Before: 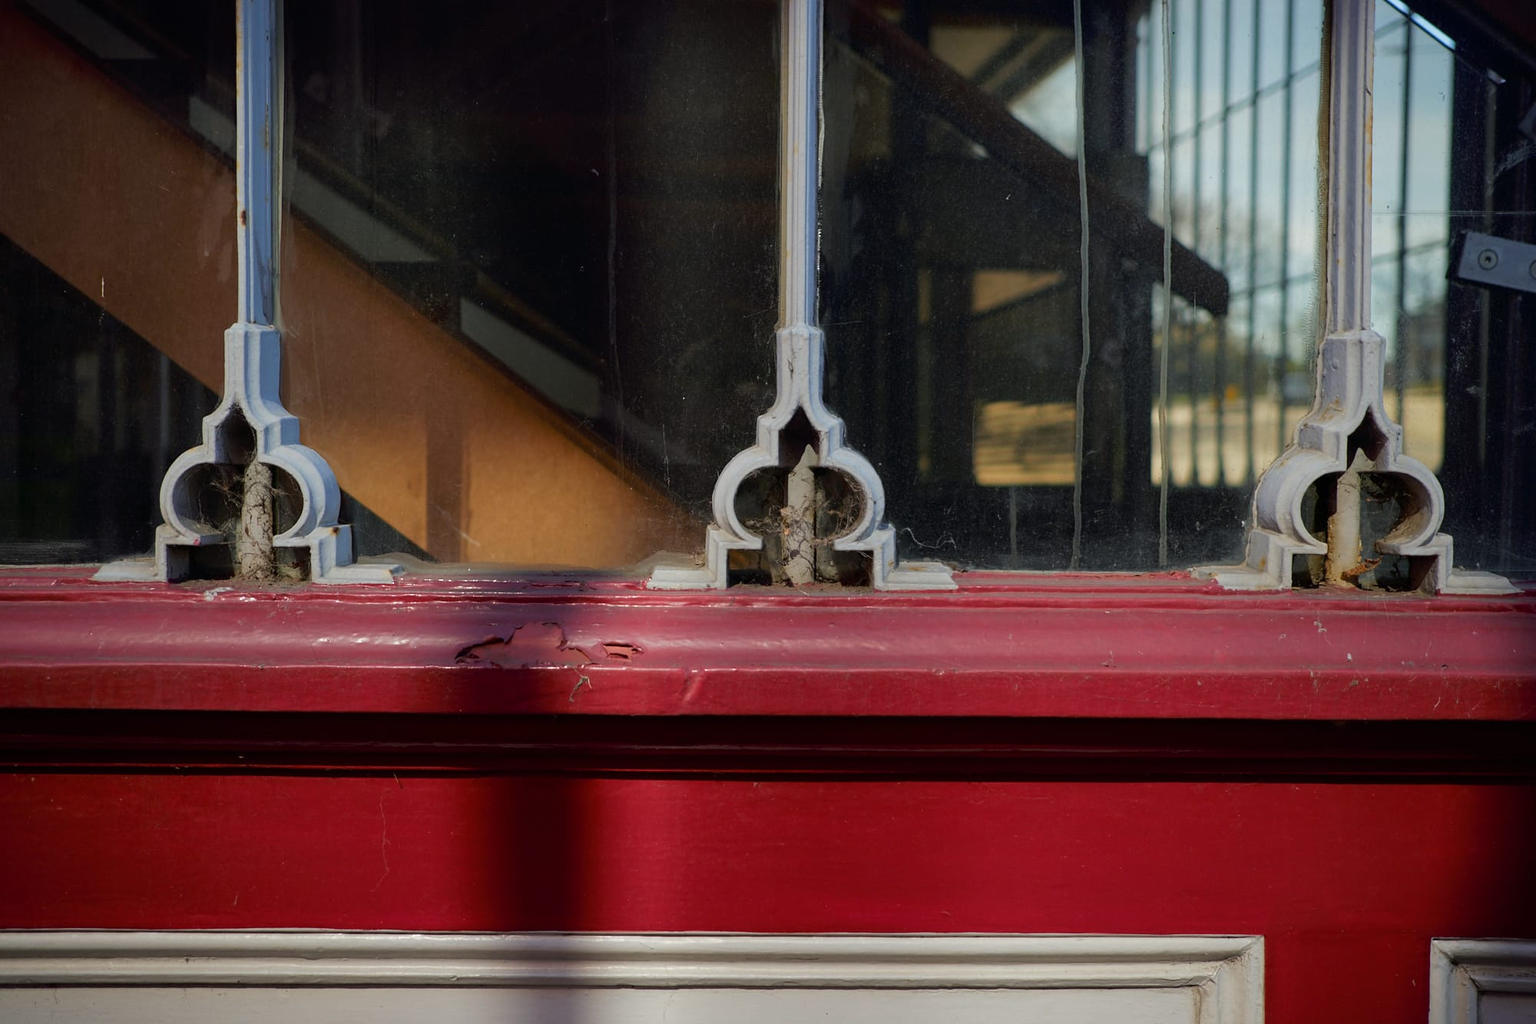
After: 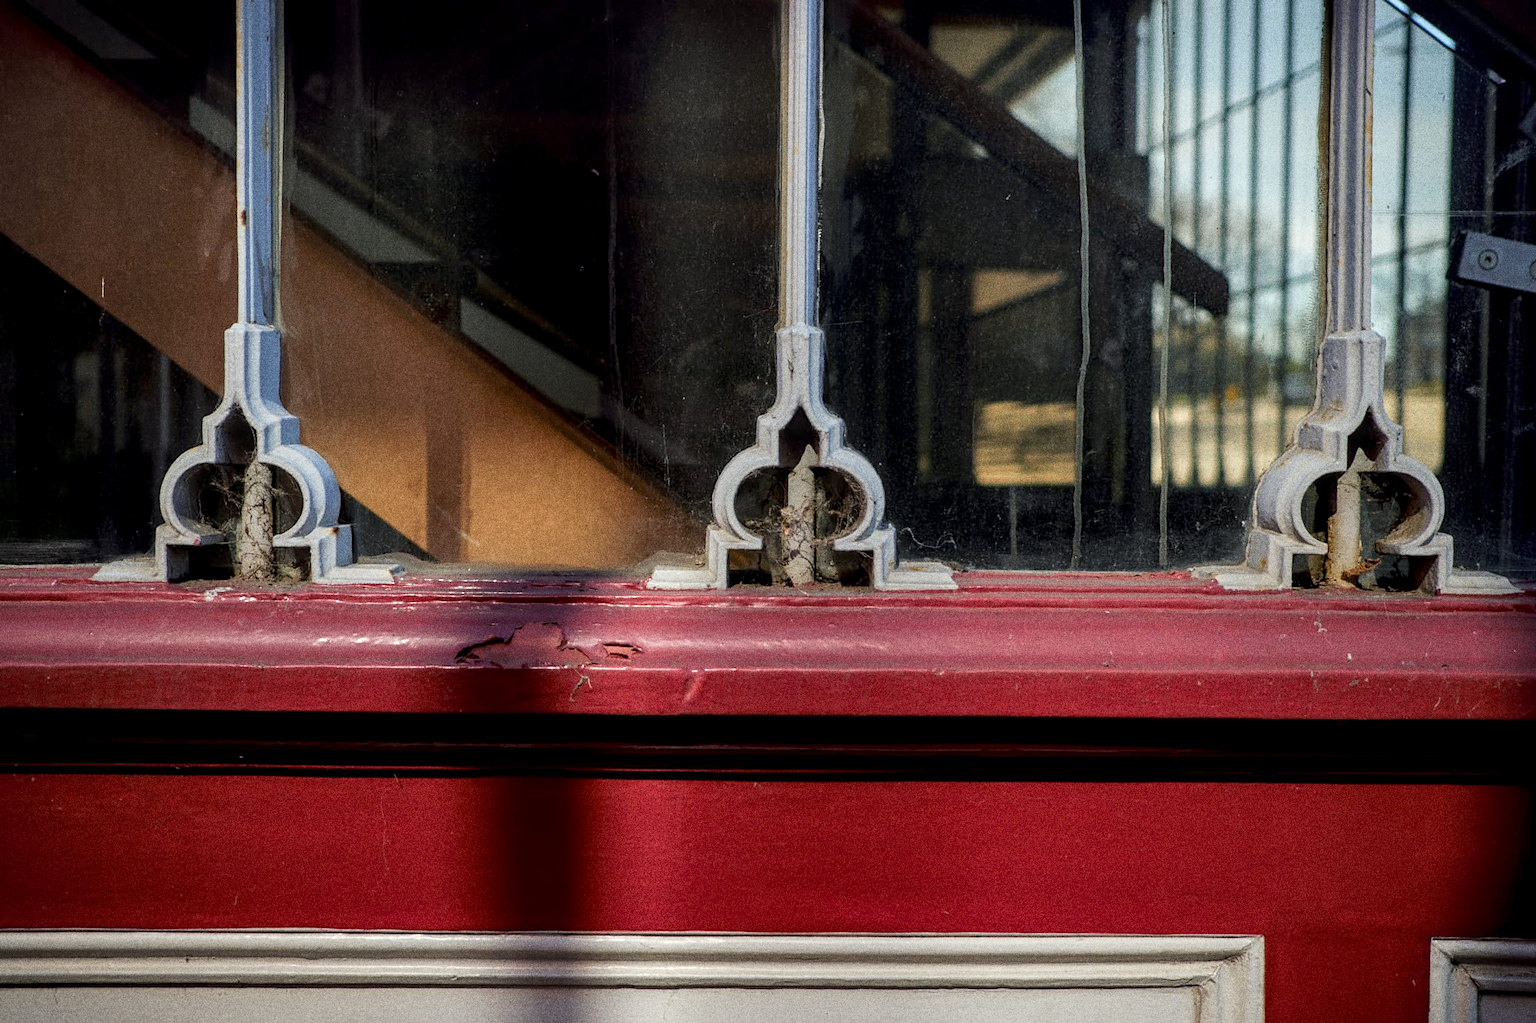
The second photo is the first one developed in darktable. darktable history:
local contrast: detail 150%
grain: strength 49.07%
